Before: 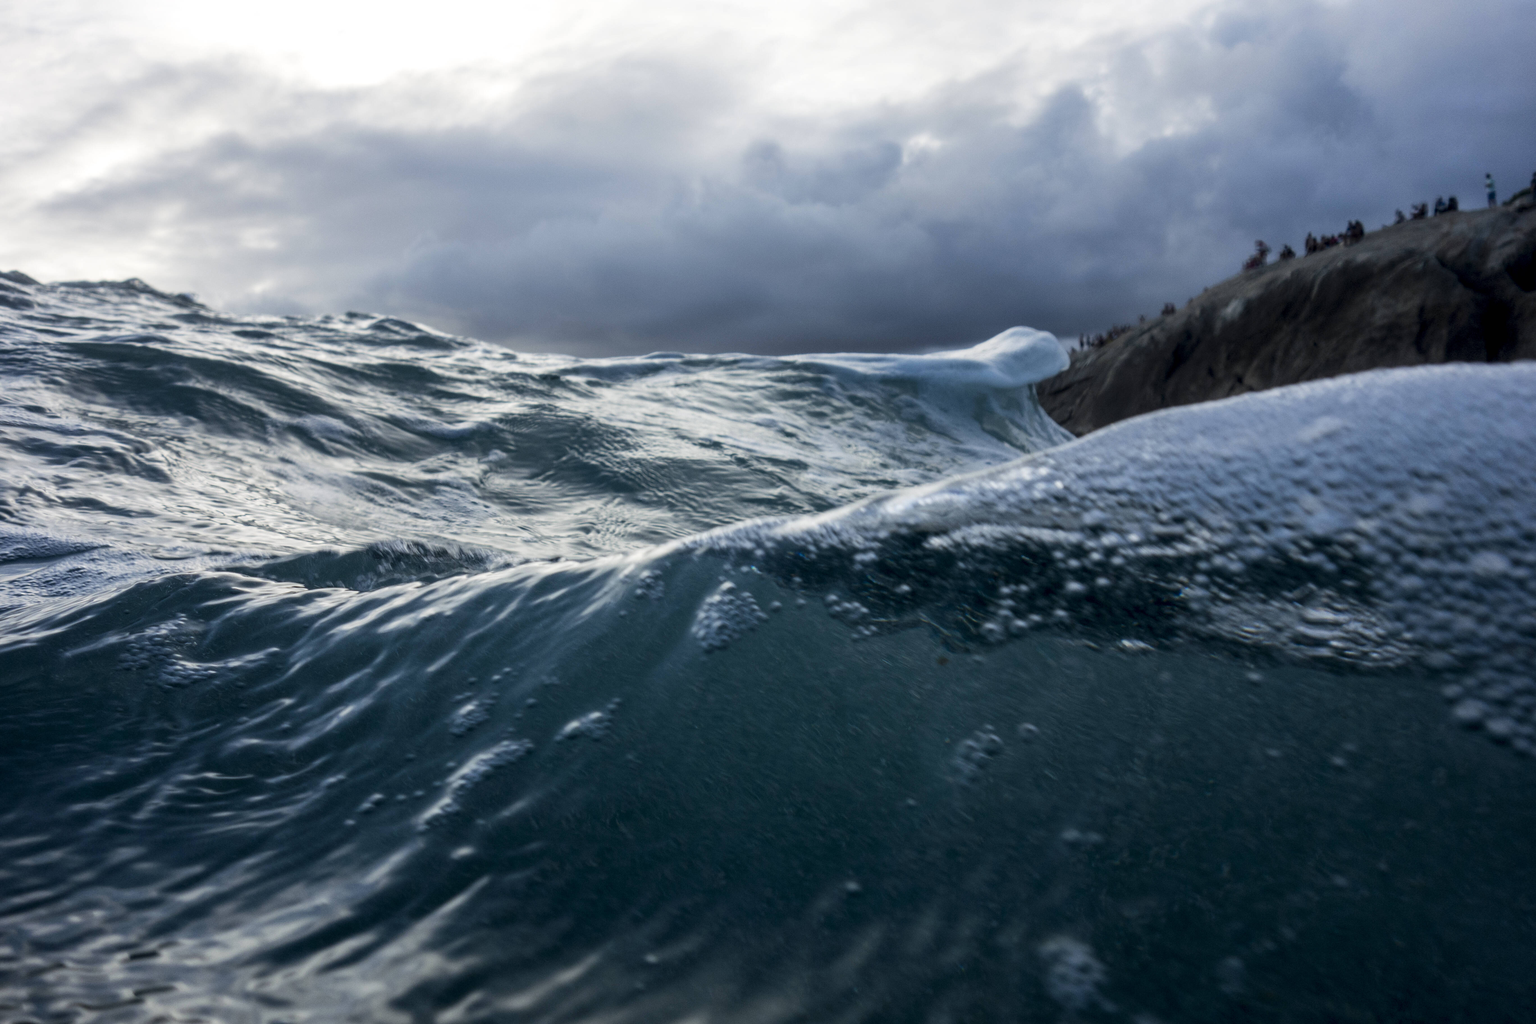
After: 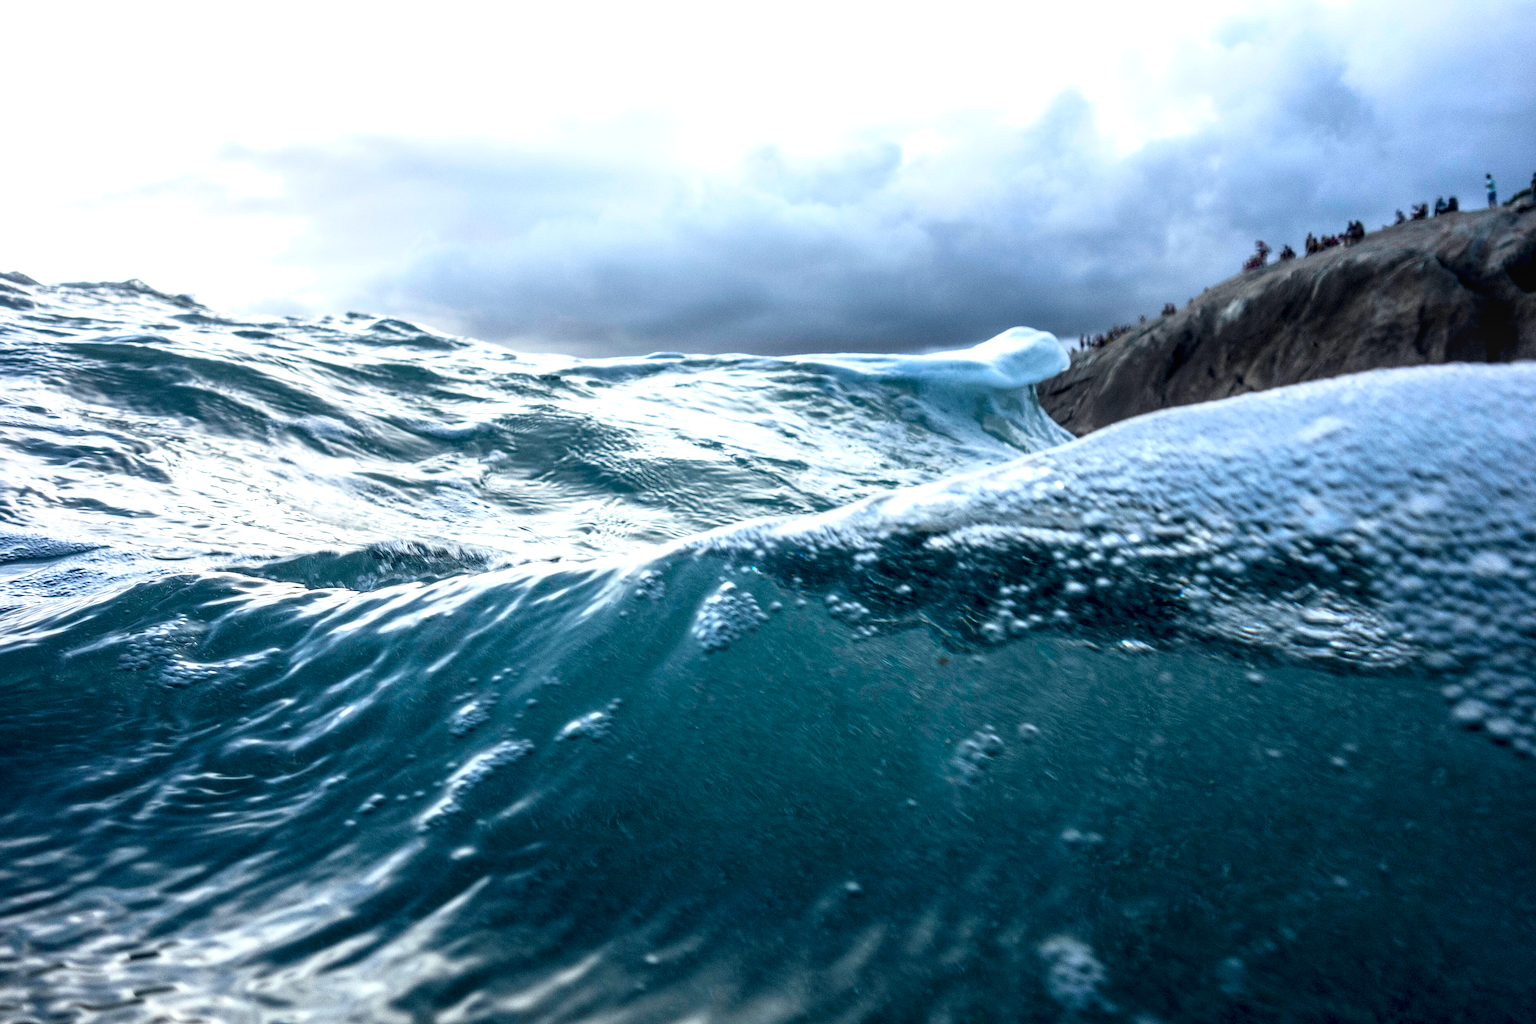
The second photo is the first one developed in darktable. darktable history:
base curve: curves: ch0 [(0, 0) (0.666, 0.806) (1, 1)]
local contrast: on, module defaults
sharpen: on, module defaults
exposure: black level correction 0, exposure 1 EV, compensate highlight preservation false
